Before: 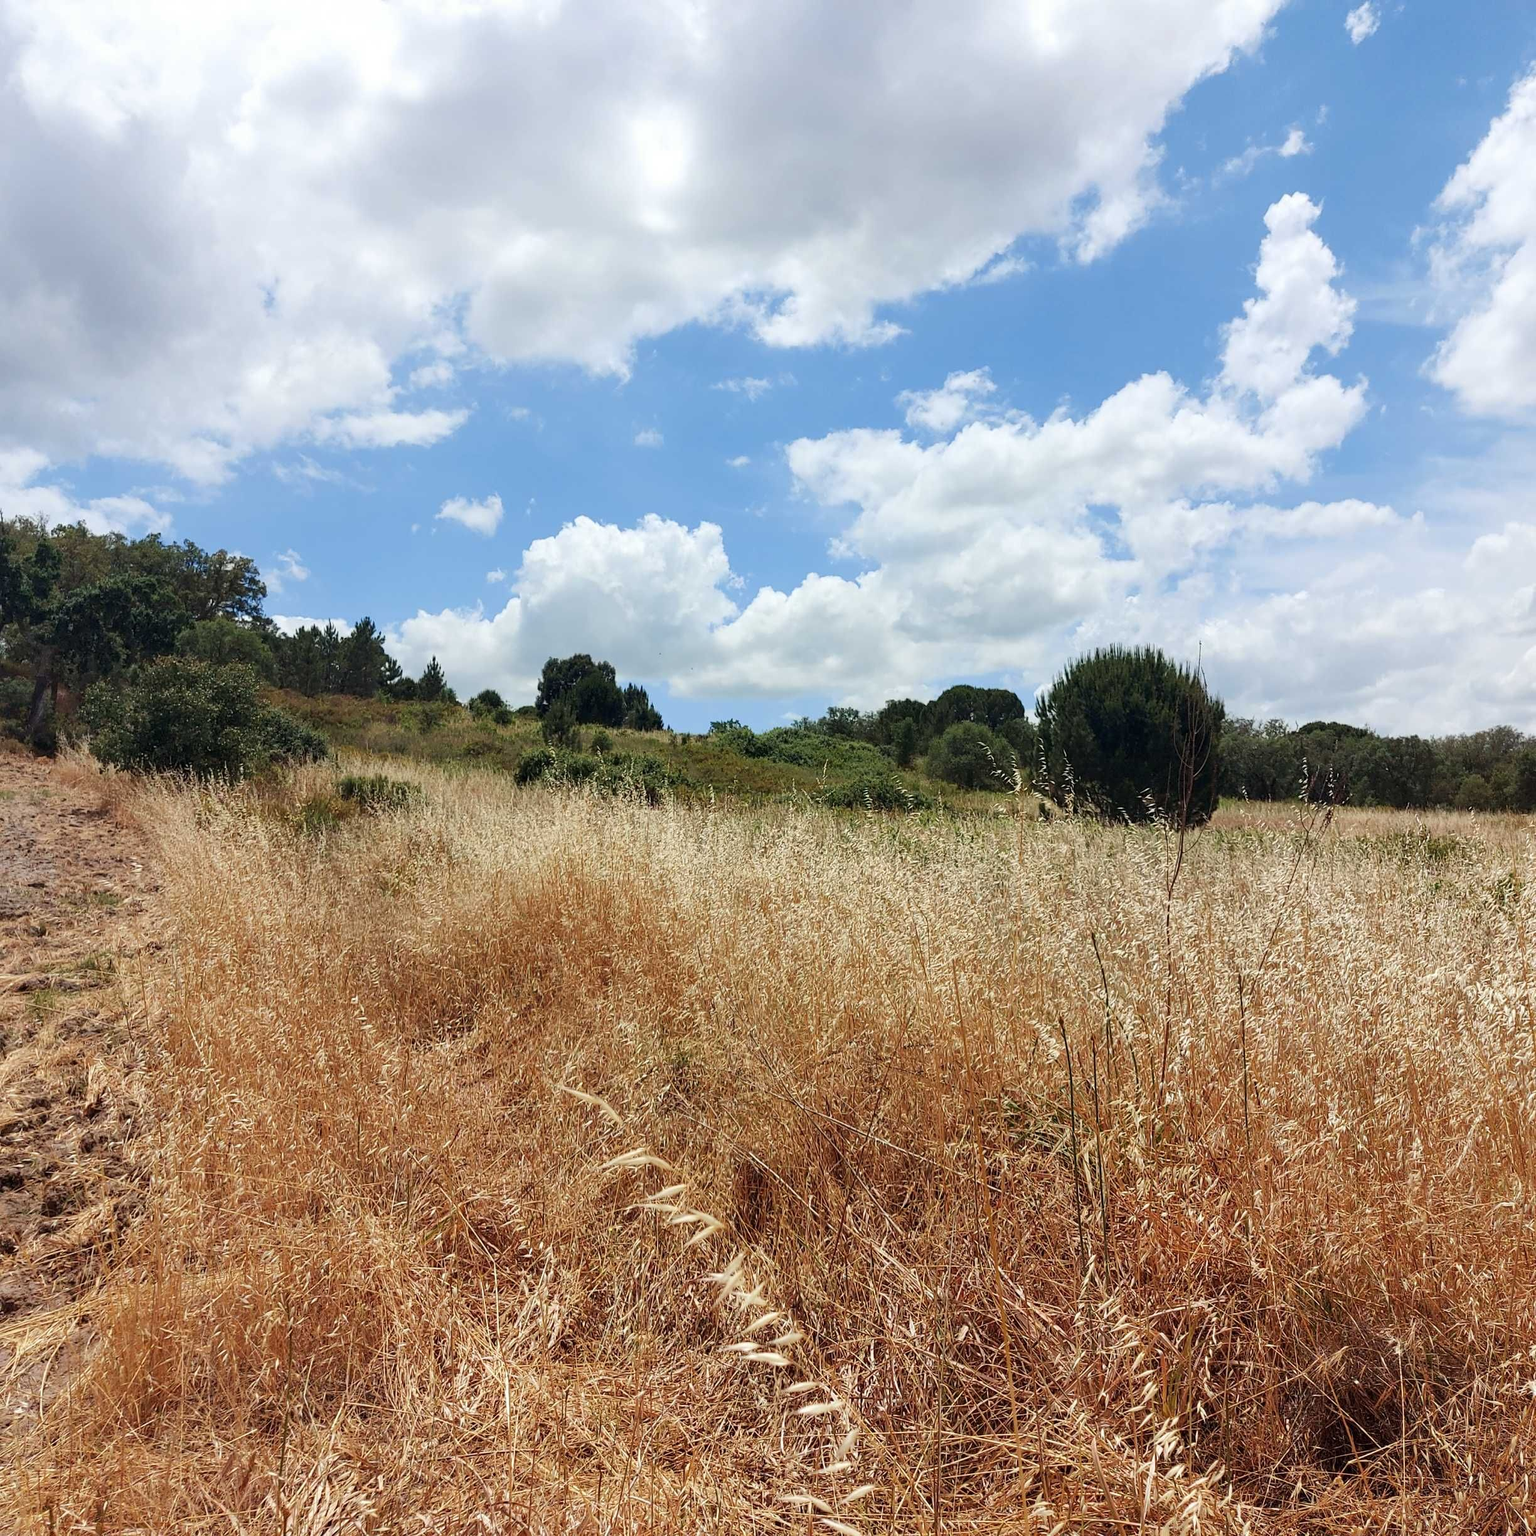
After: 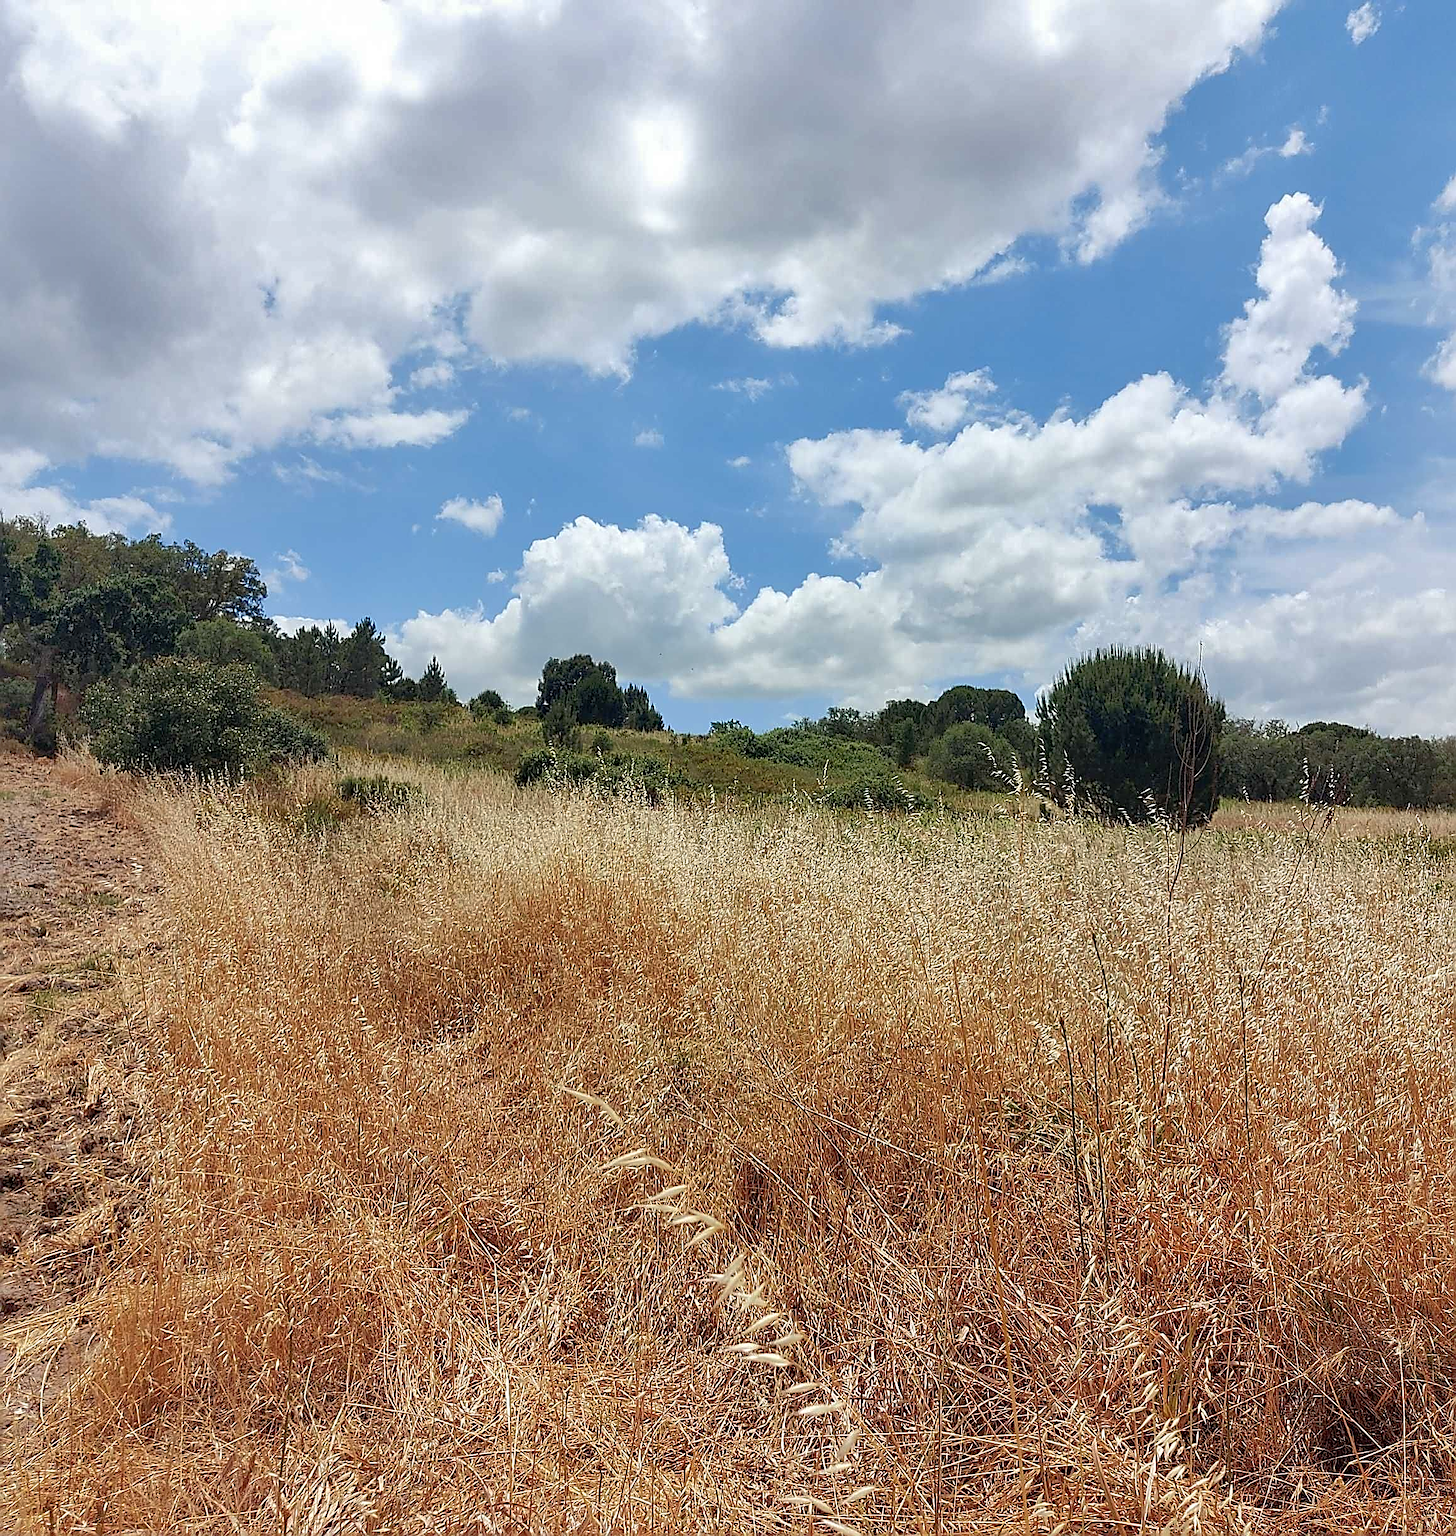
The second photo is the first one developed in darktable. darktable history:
sharpen: radius 1.709, amount 1.302
color correction: highlights b* -0.012
crop and rotate: left 0%, right 5.16%
shadows and highlights: on, module defaults
